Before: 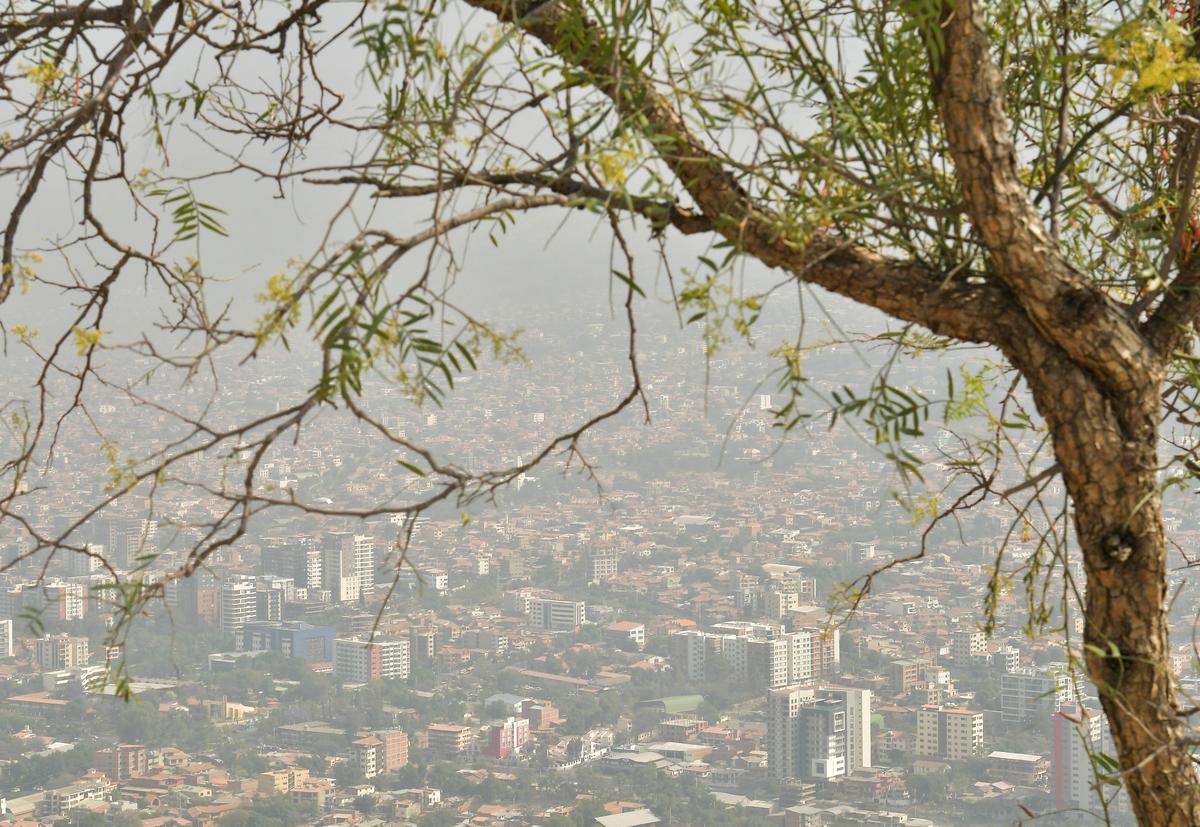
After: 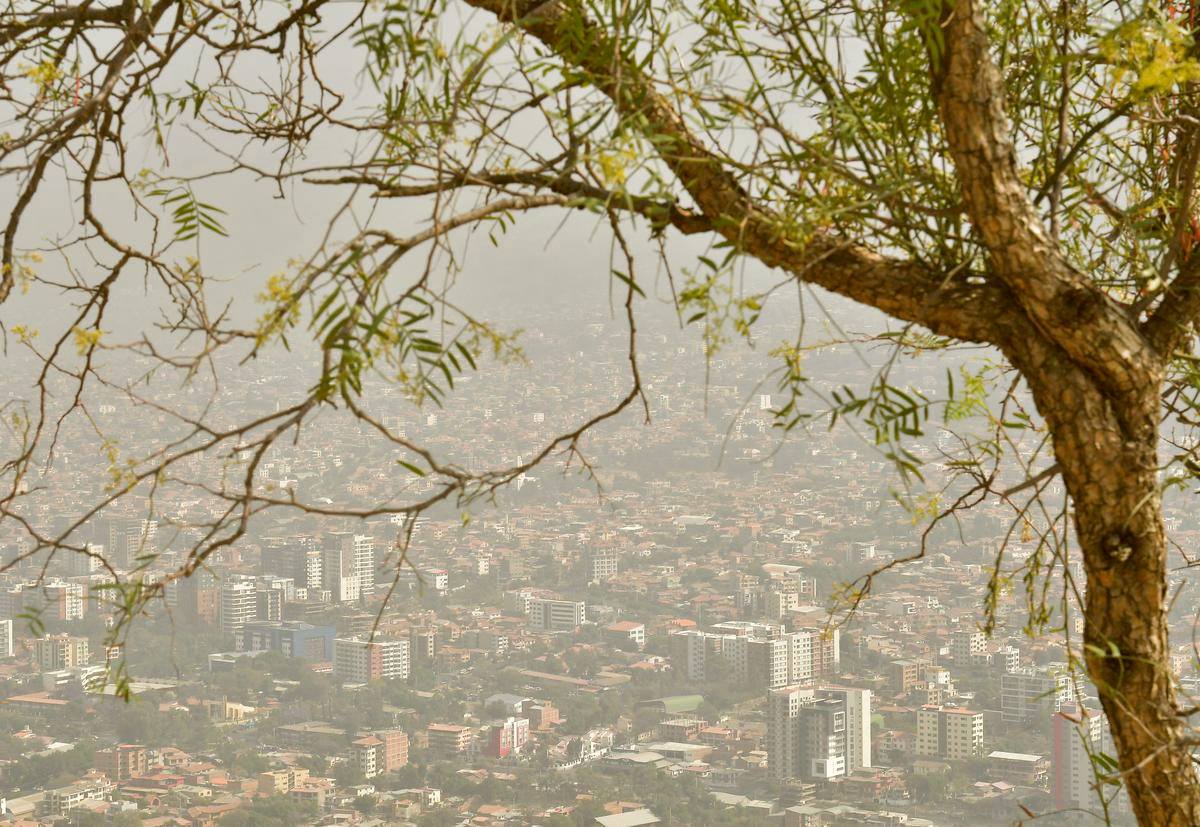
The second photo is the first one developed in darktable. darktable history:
color correction: highlights a* -0.455, highlights b* 0.175, shadows a* 4.41, shadows b* 20.68
